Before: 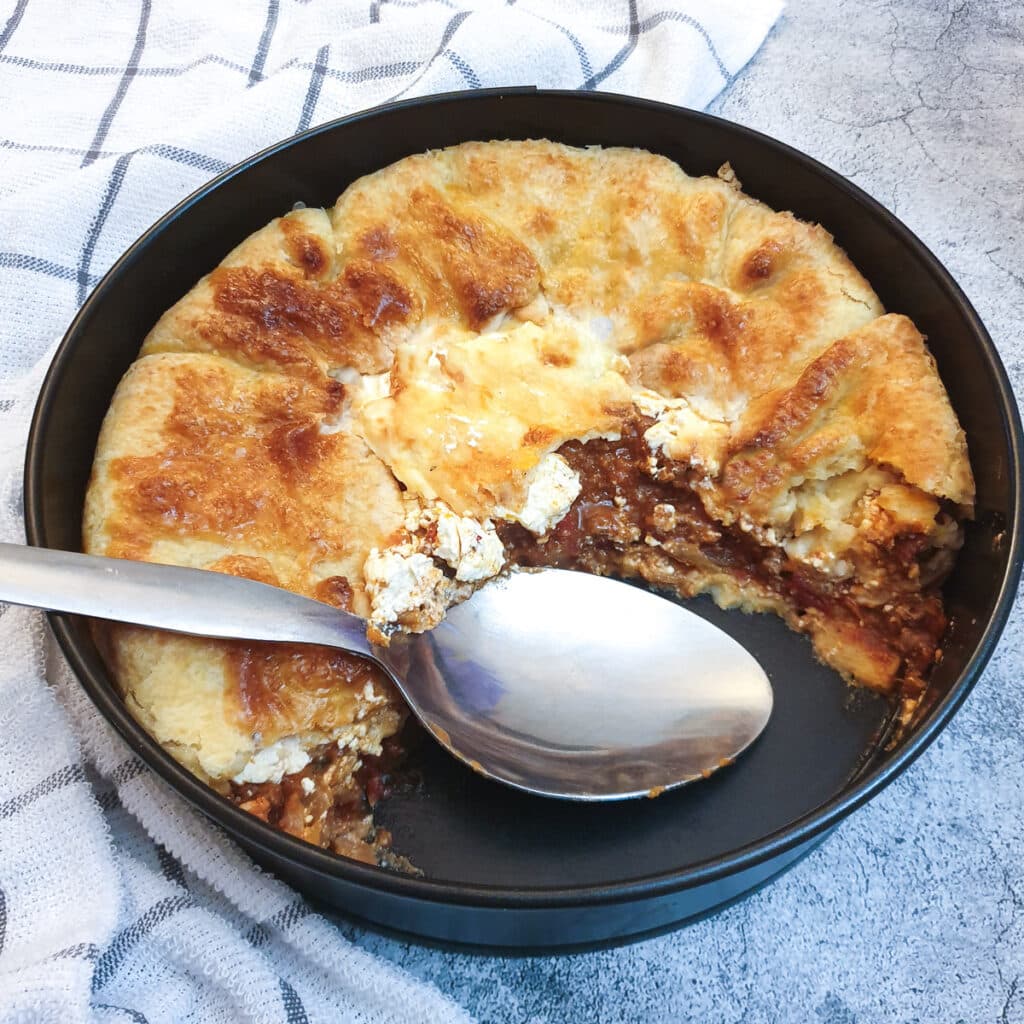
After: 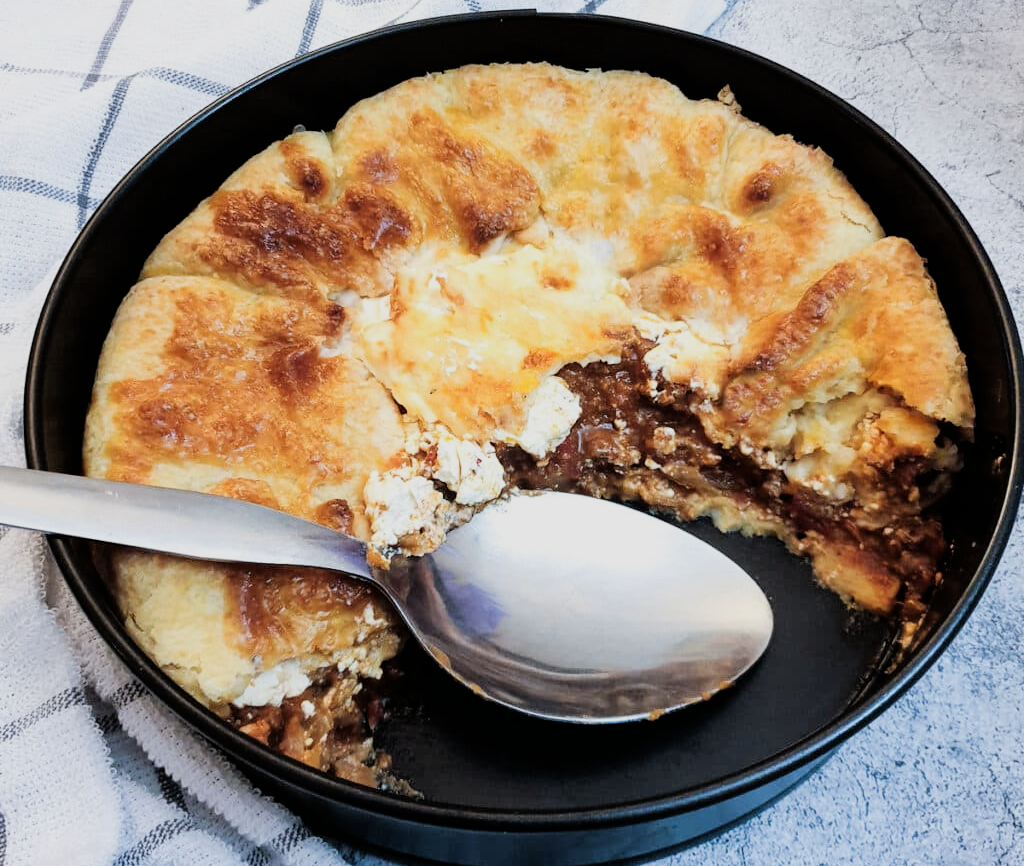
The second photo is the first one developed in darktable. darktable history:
filmic rgb: black relative exposure -5.05 EV, white relative exposure 3.96 EV, hardness 2.89, contrast 1.299, highlights saturation mix -30.87%, iterations of high-quality reconstruction 10
crop: top 7.56%, bottom 7.801%
